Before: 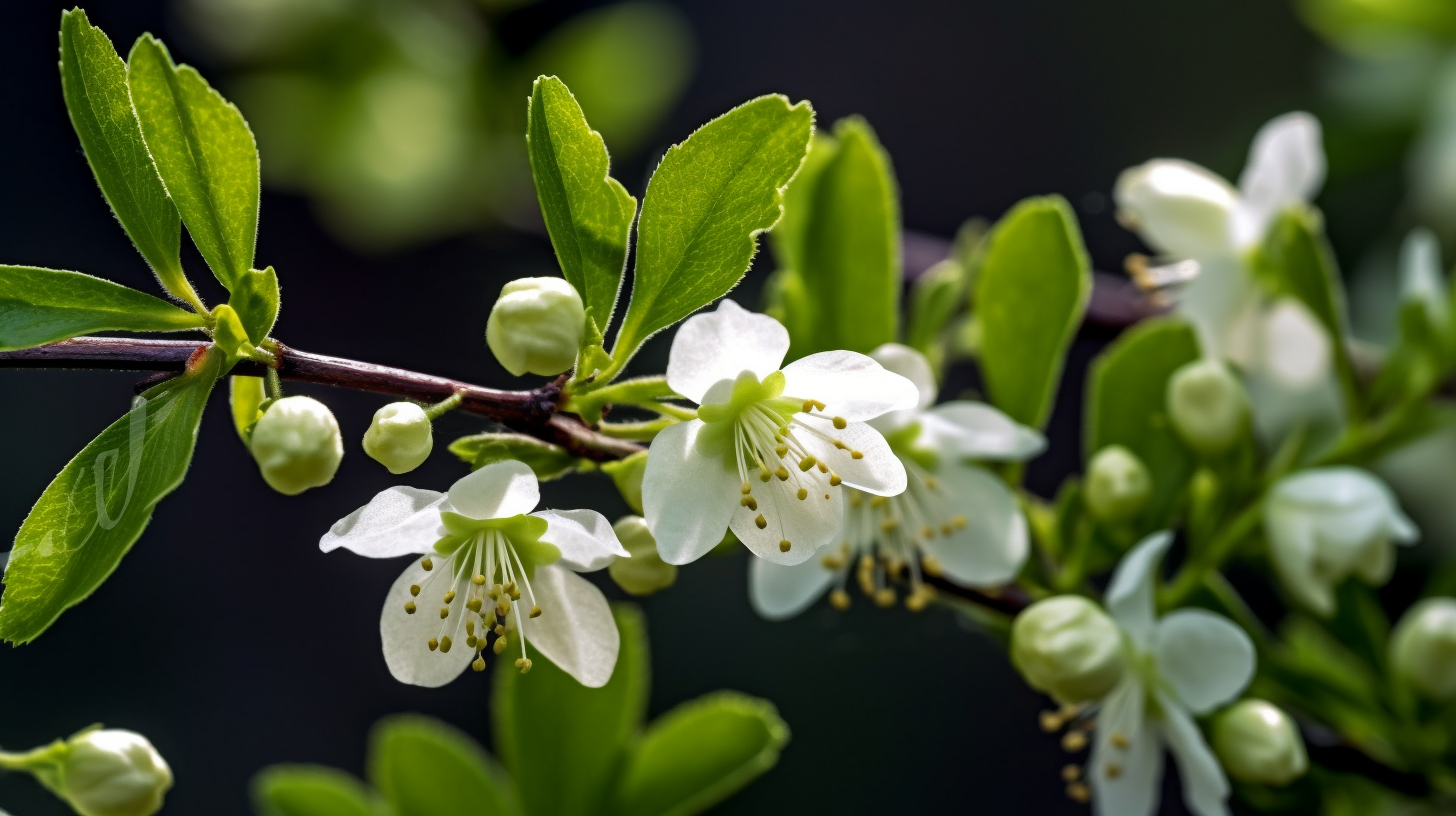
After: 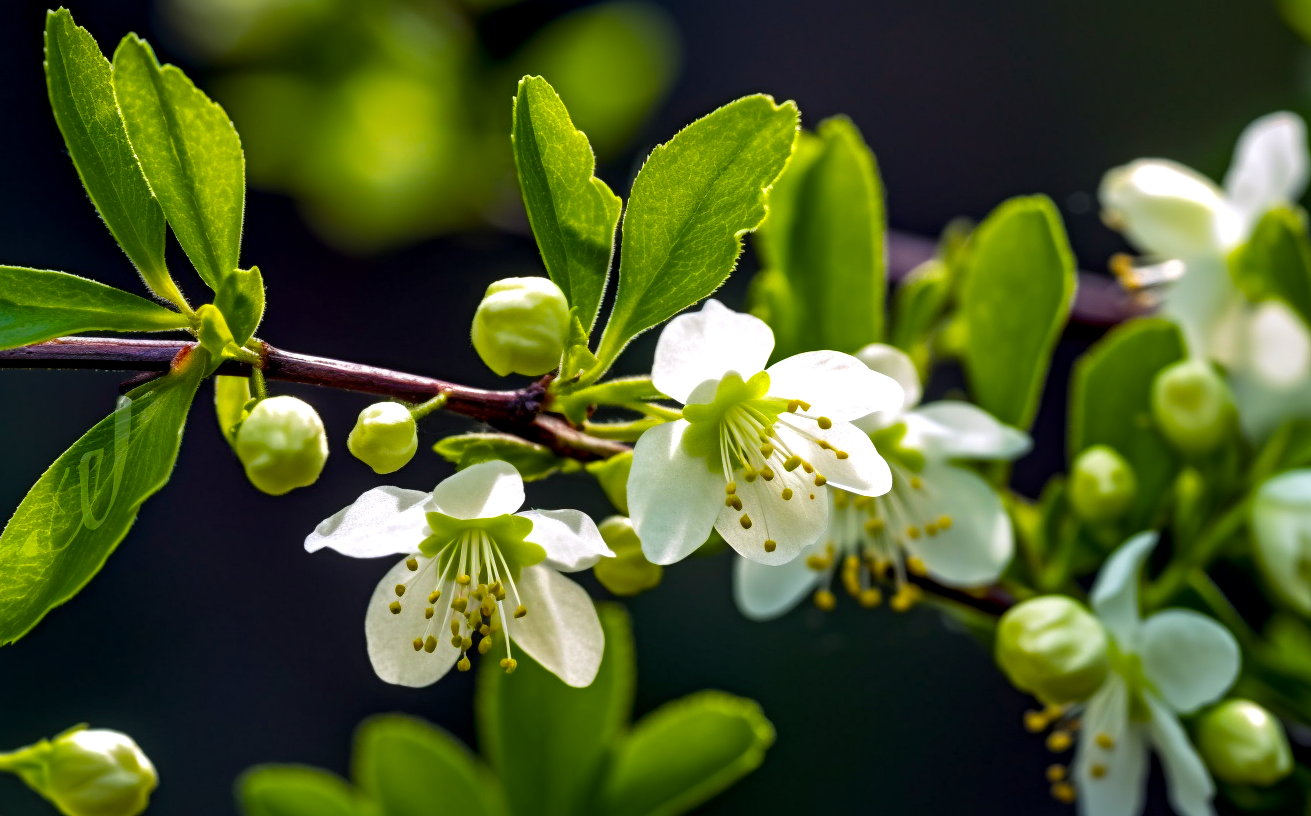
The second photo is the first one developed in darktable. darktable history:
color balance rgb: linear chroma grading › global chroma 15%, perceptual saturation grading › global saturation 30%
exposure: exposure 0.236 EV, compensate highlight preservation false
crop and rotate: left 1.088%, right 8.807%
local contrast: mode bilateral grid, contrast 20, coarseness 50, detail 130%, midtone range 0.2
